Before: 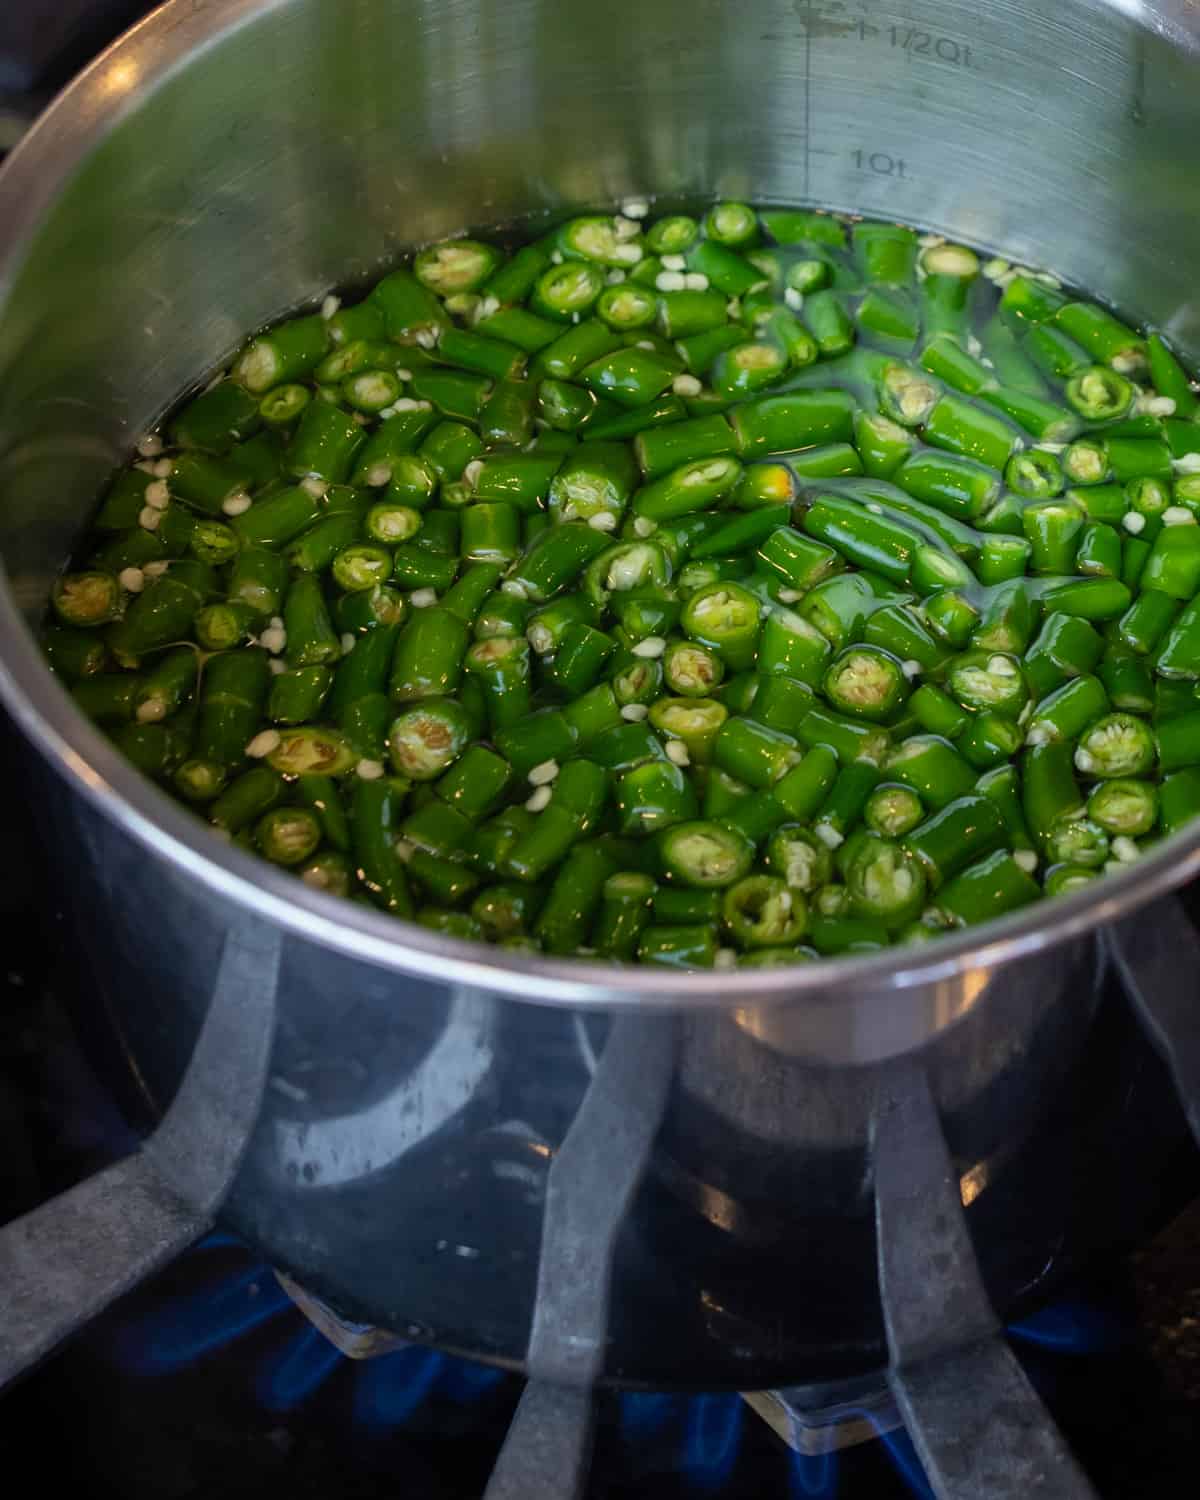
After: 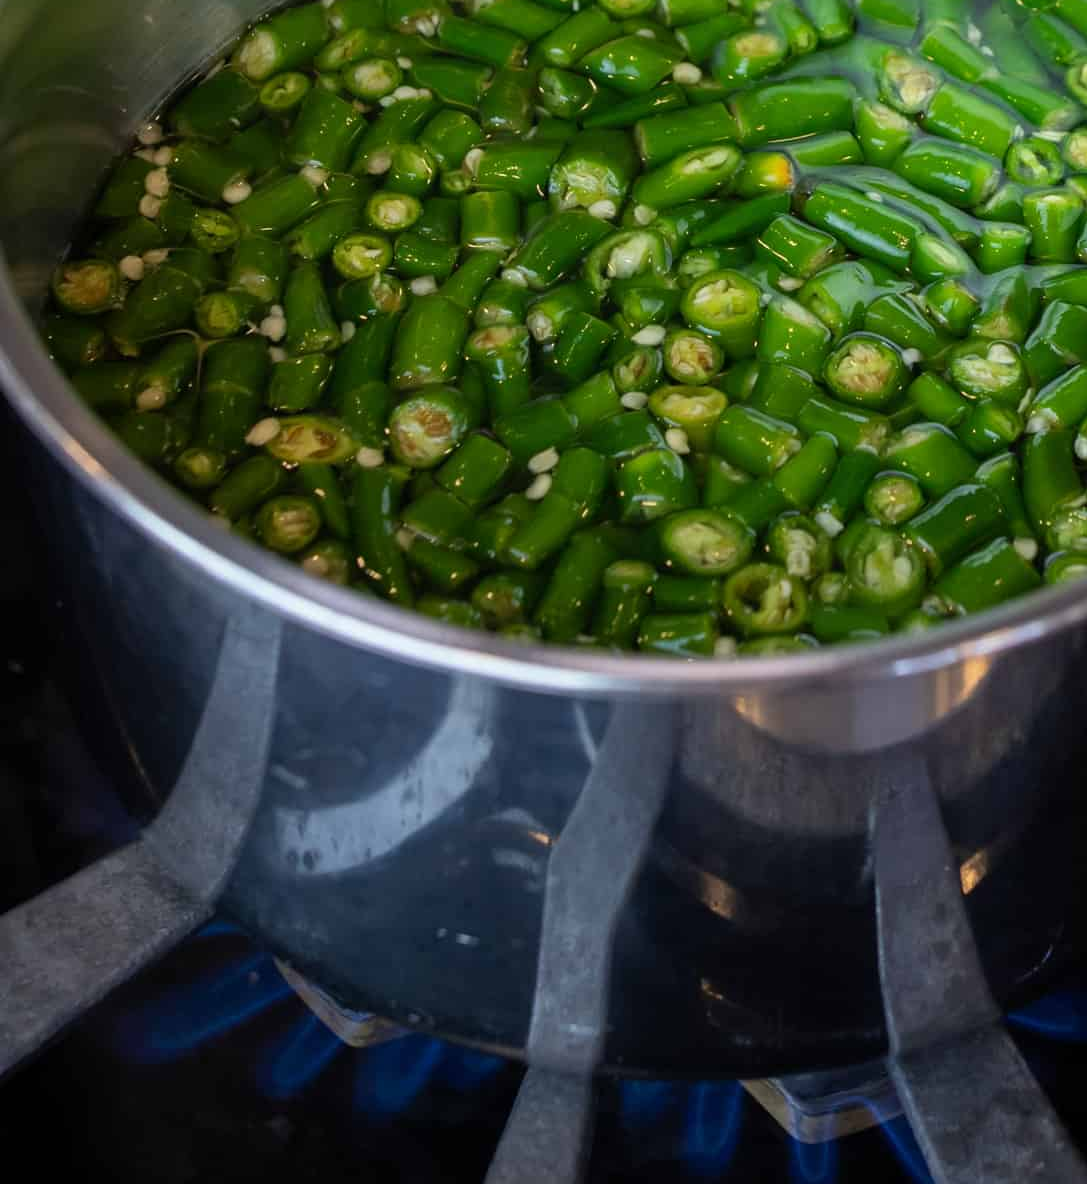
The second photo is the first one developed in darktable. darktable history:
crop: top 20.821%, right 9.351%, bottom 0.215%
